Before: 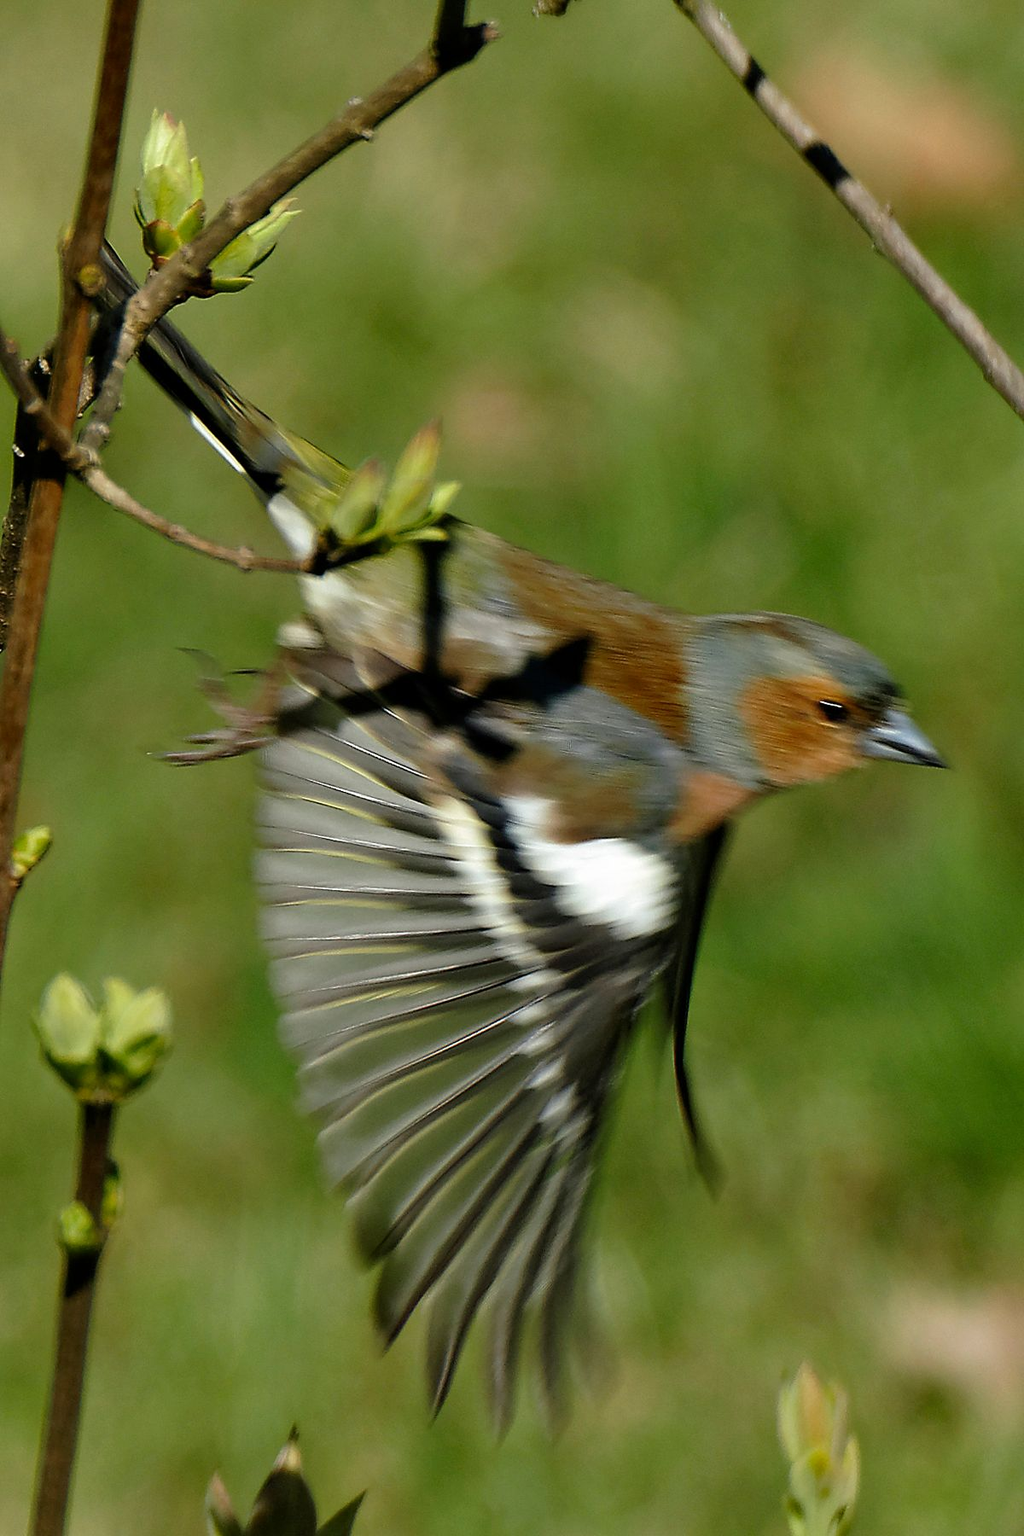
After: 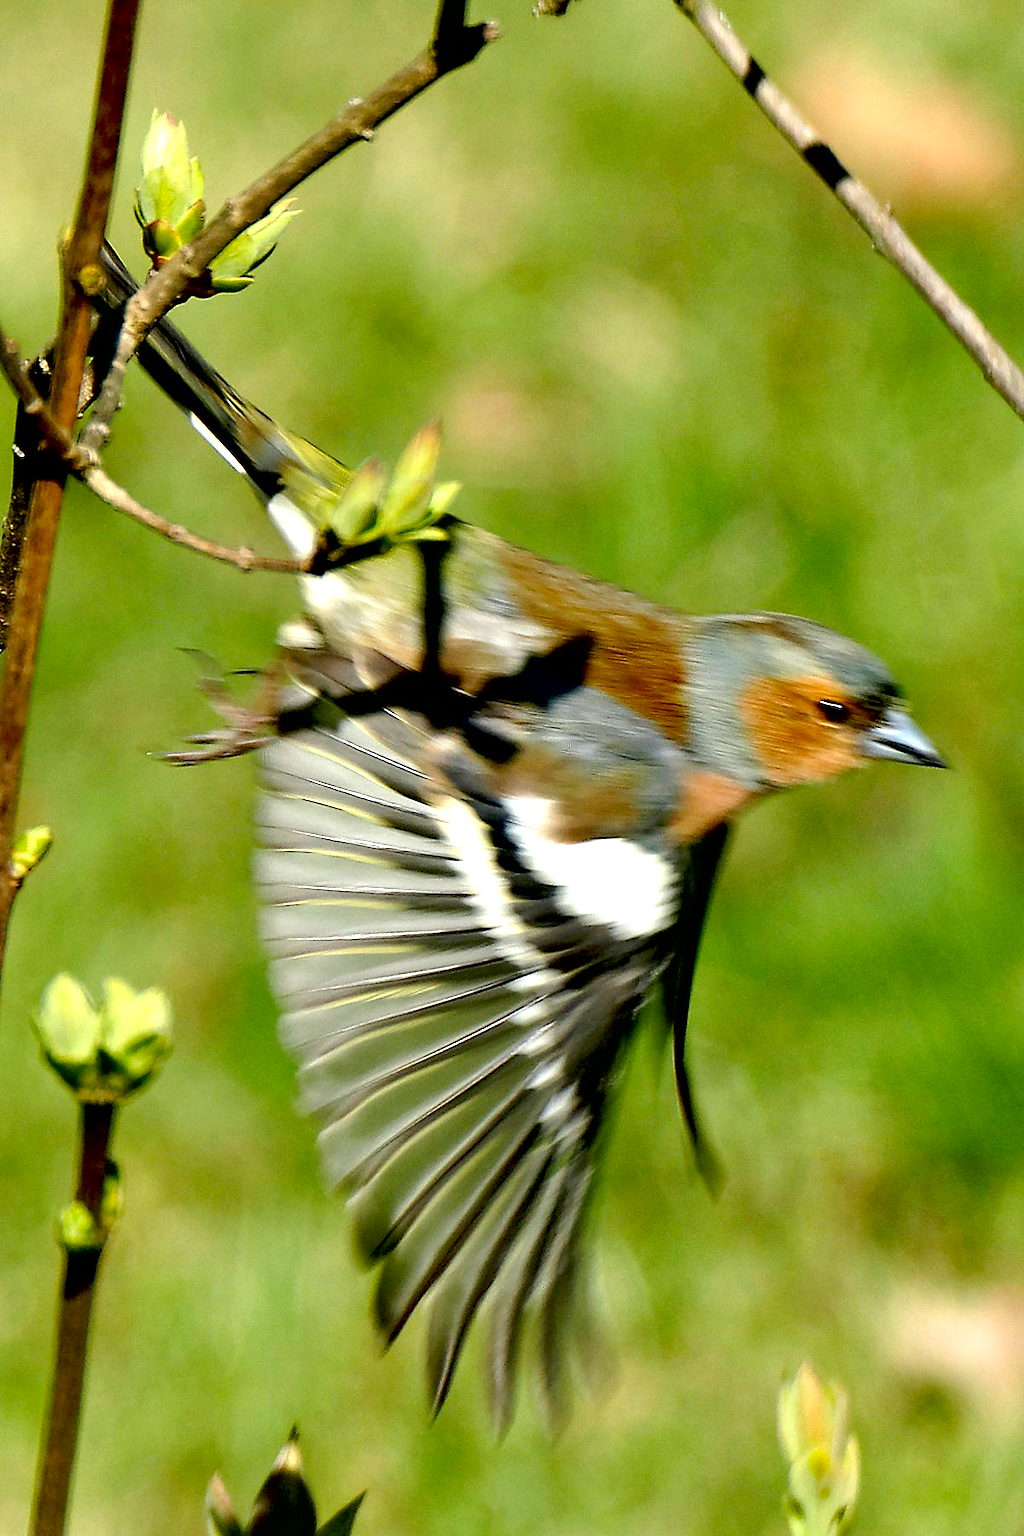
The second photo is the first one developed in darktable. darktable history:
exposure: black level correction 0.011, exposure 1.085 EV, compensate highlight preservation false
contrast brightness saturation: contrast 0.083, saturation 0.018
